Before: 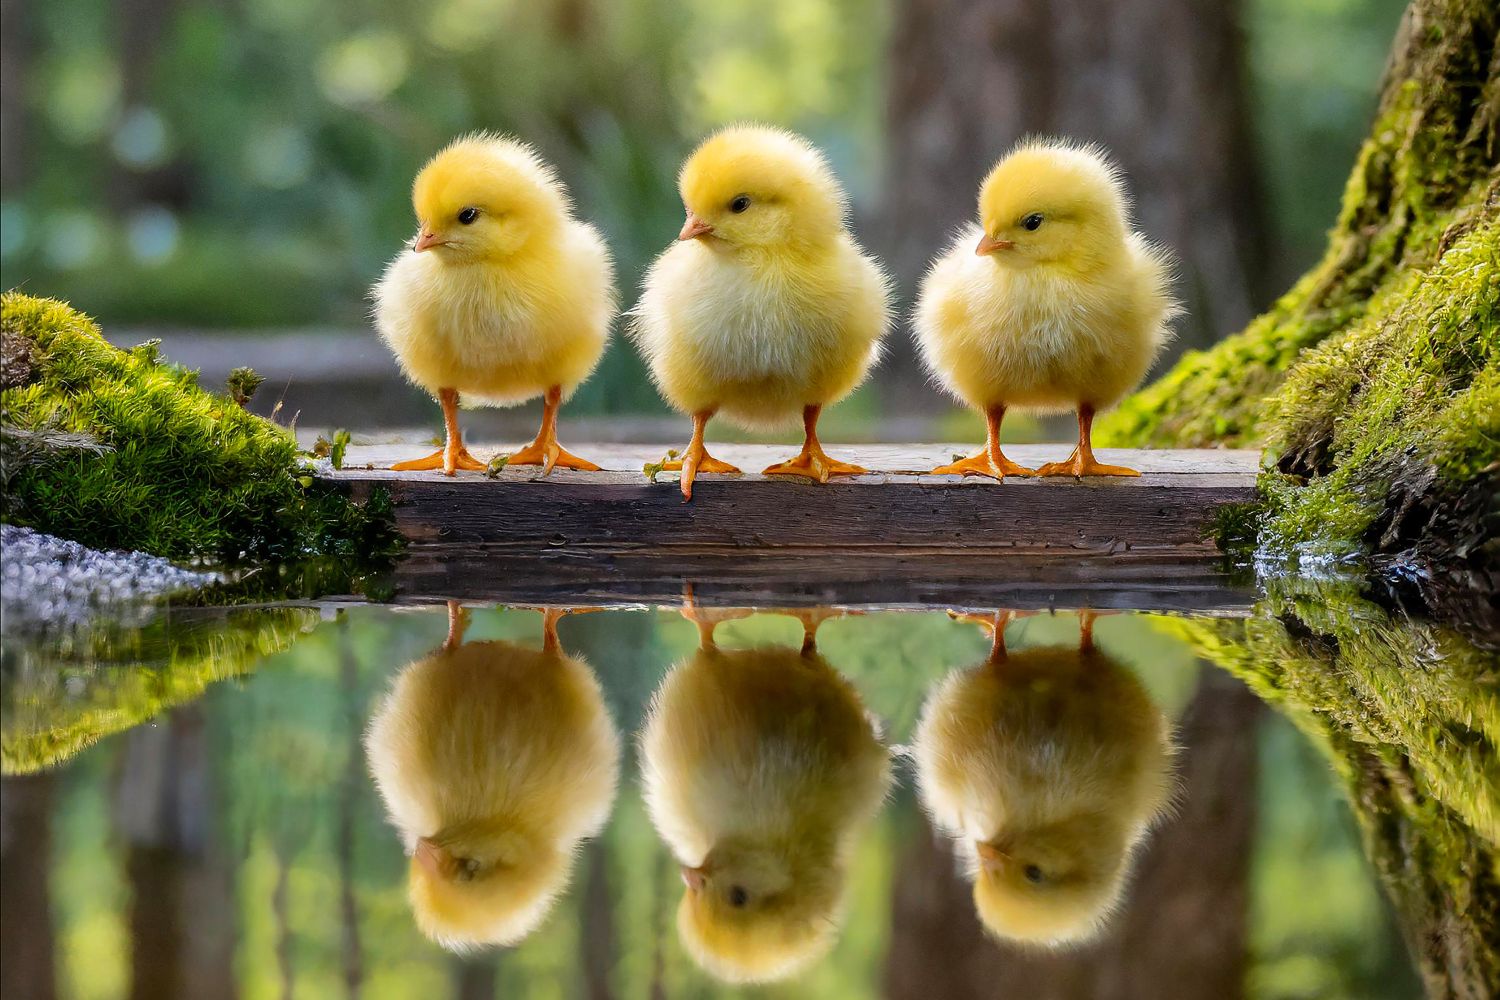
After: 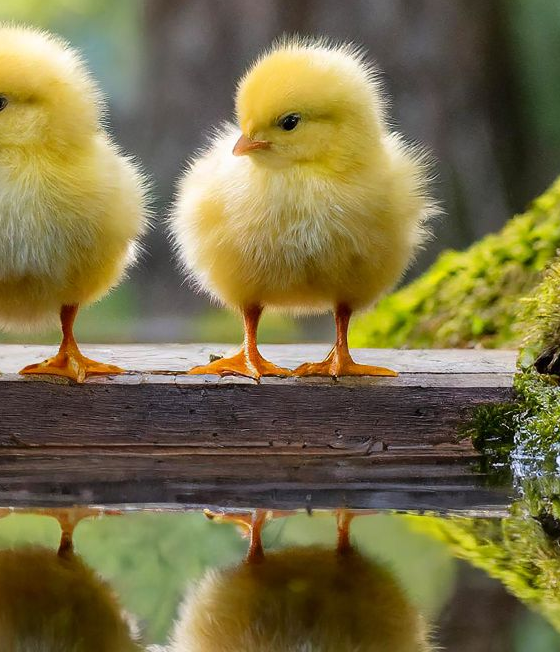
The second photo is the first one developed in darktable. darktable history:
crop and rotate: left 49.585%, top 10.085%, right 13.074%, bottom 24.64%
